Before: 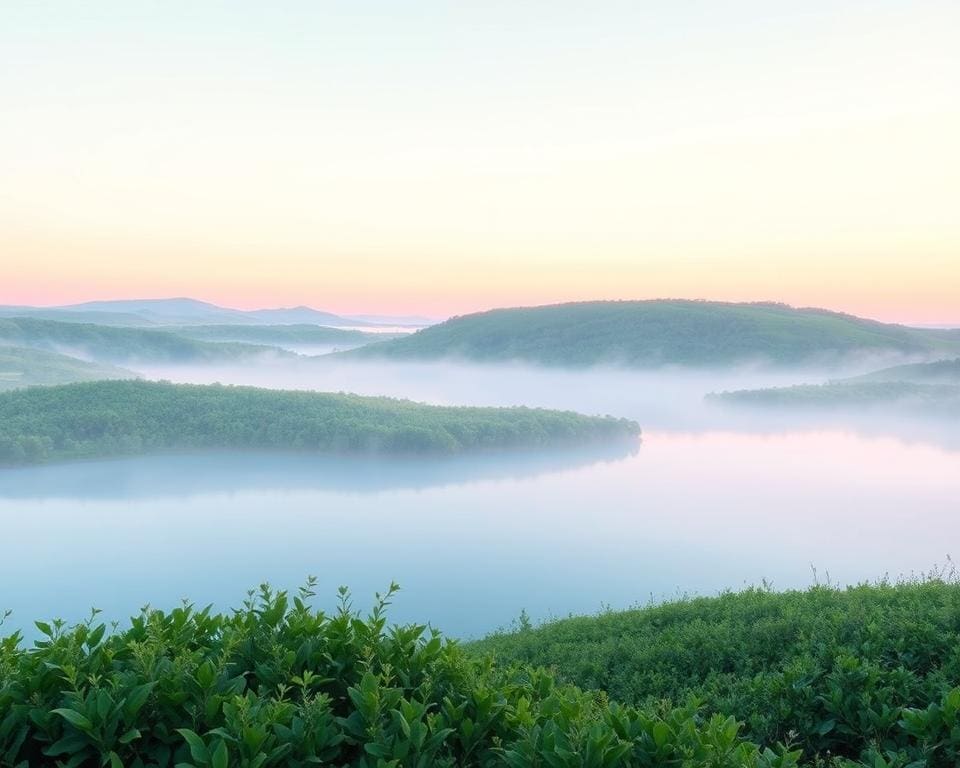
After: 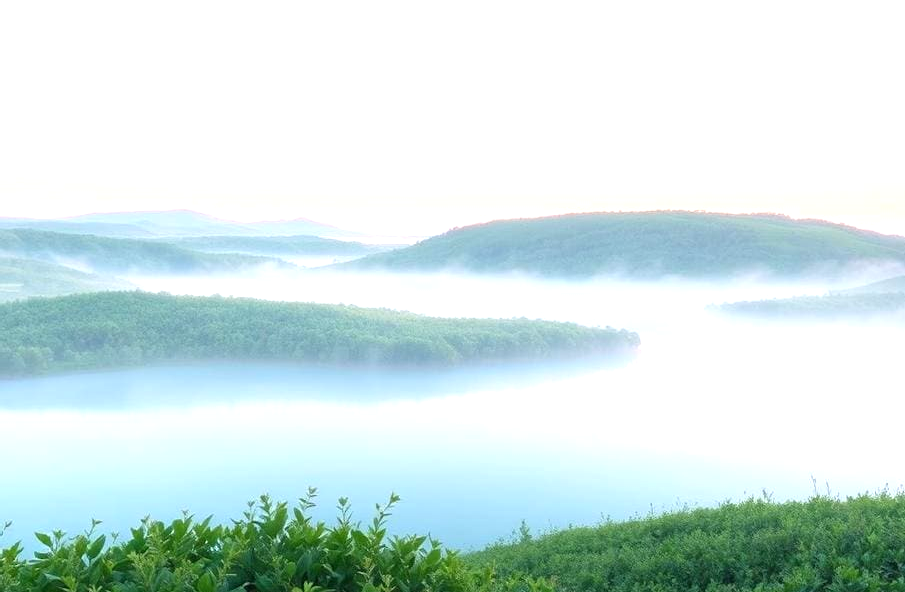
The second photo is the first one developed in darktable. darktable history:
crop and rotate: angle 0.03°, top 11.643%, right 5.651%, bottom 11.189%
exposure: exposure 0.661 EV, compensate highlight preservation false
